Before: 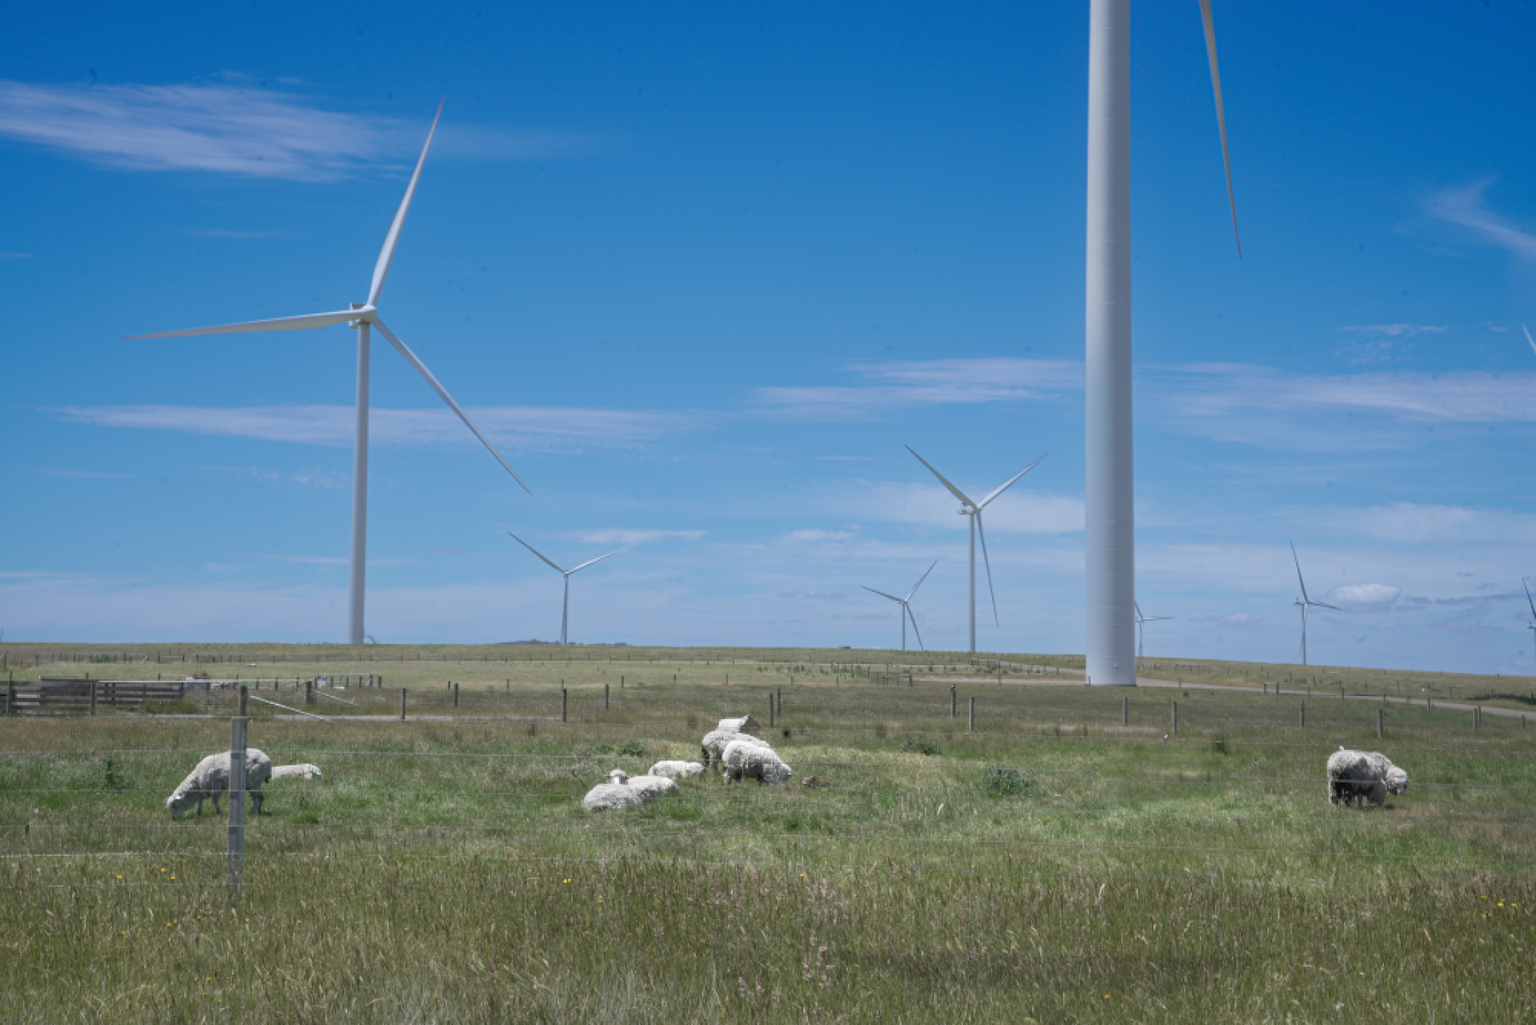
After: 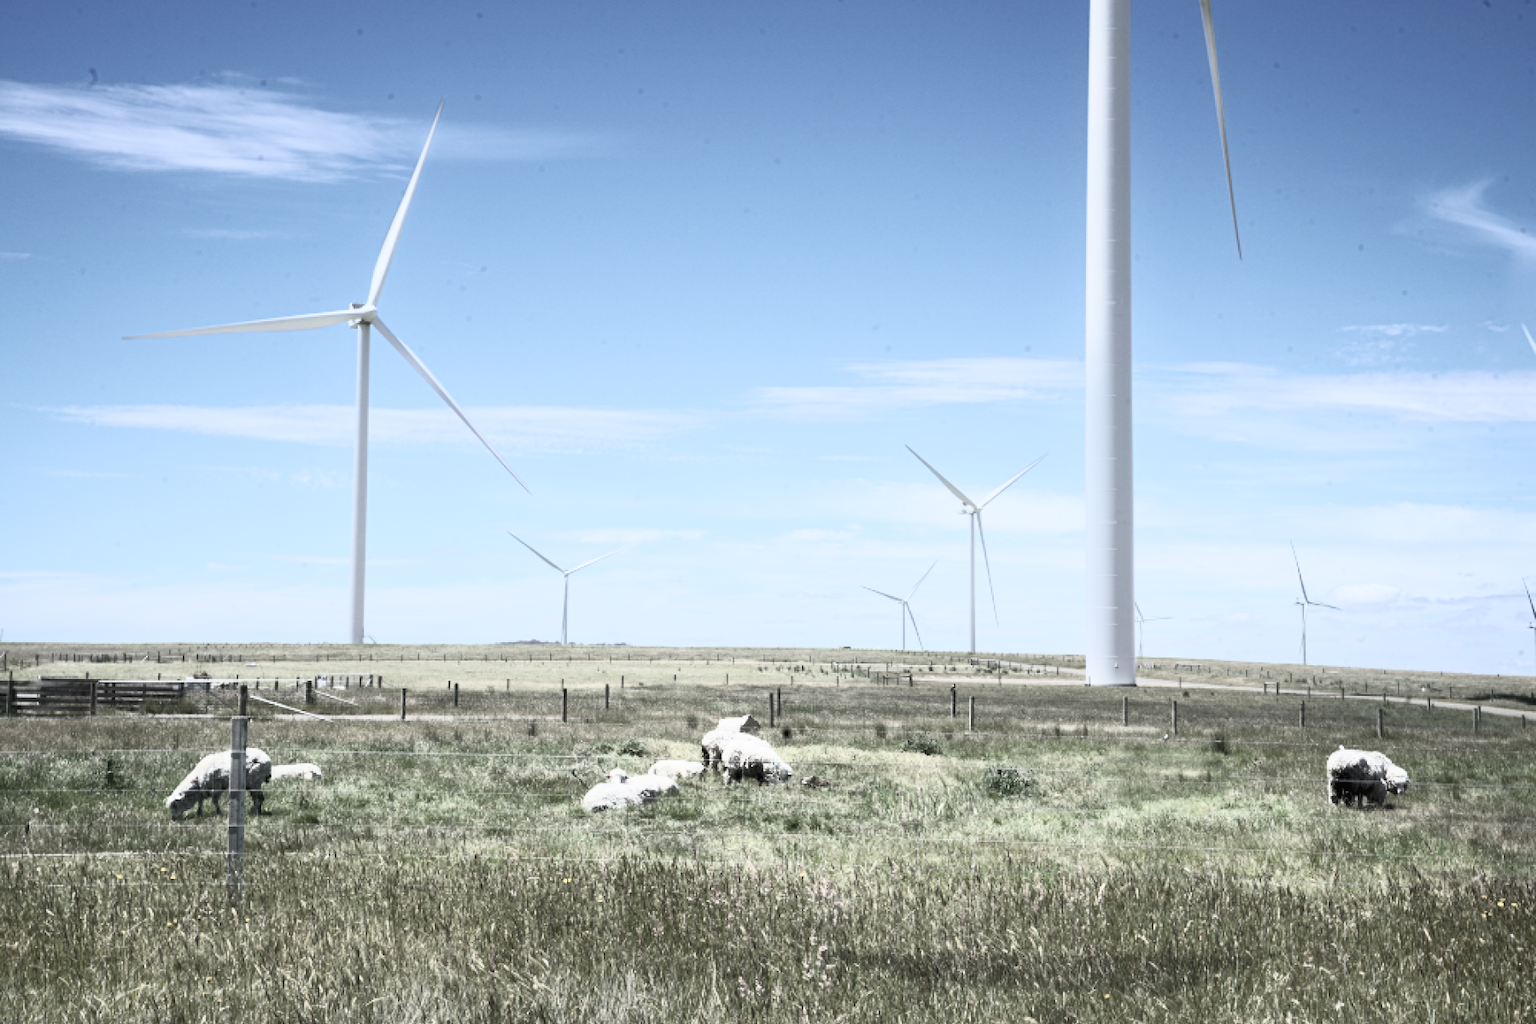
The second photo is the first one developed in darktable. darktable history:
filmic rgb: black relative exposure -5.06 EV, white relative exposure 3.97 EV, hardness 2.89, contrast 1.296, highlights saturation mix -10.11%
contrast brightness saturation: contrast 0.585, brightness 0.575, saturation -0.335
